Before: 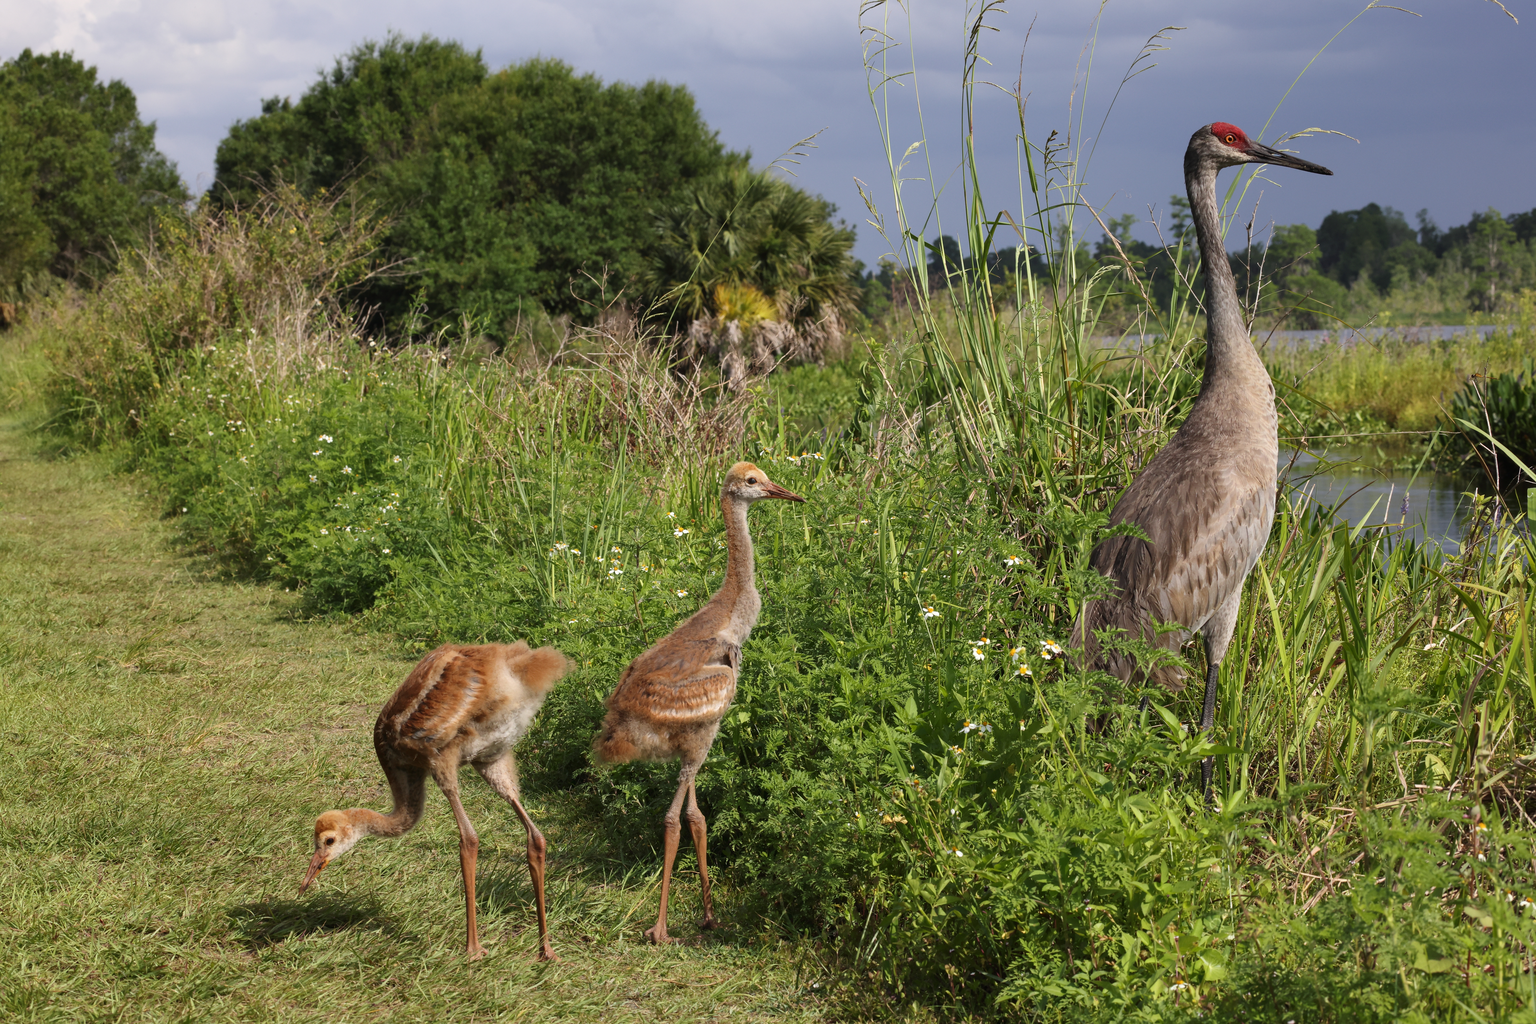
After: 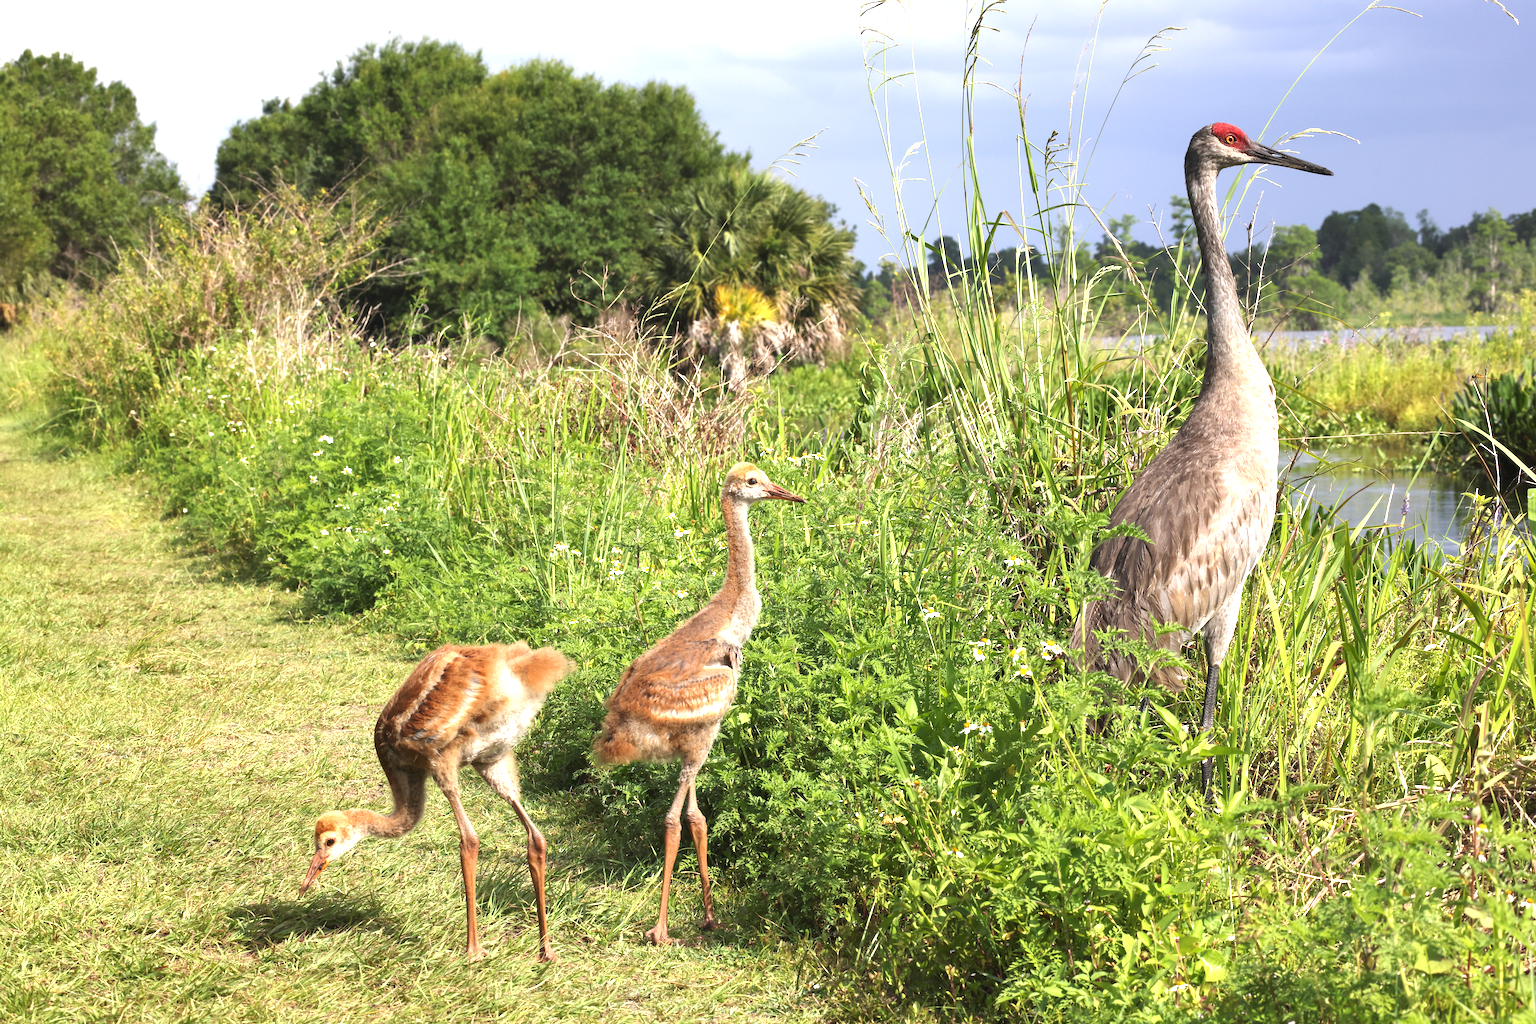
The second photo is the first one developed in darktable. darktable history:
exposure: black level correction 0, exposure 1.334 EV, compensate highlight preservation false
